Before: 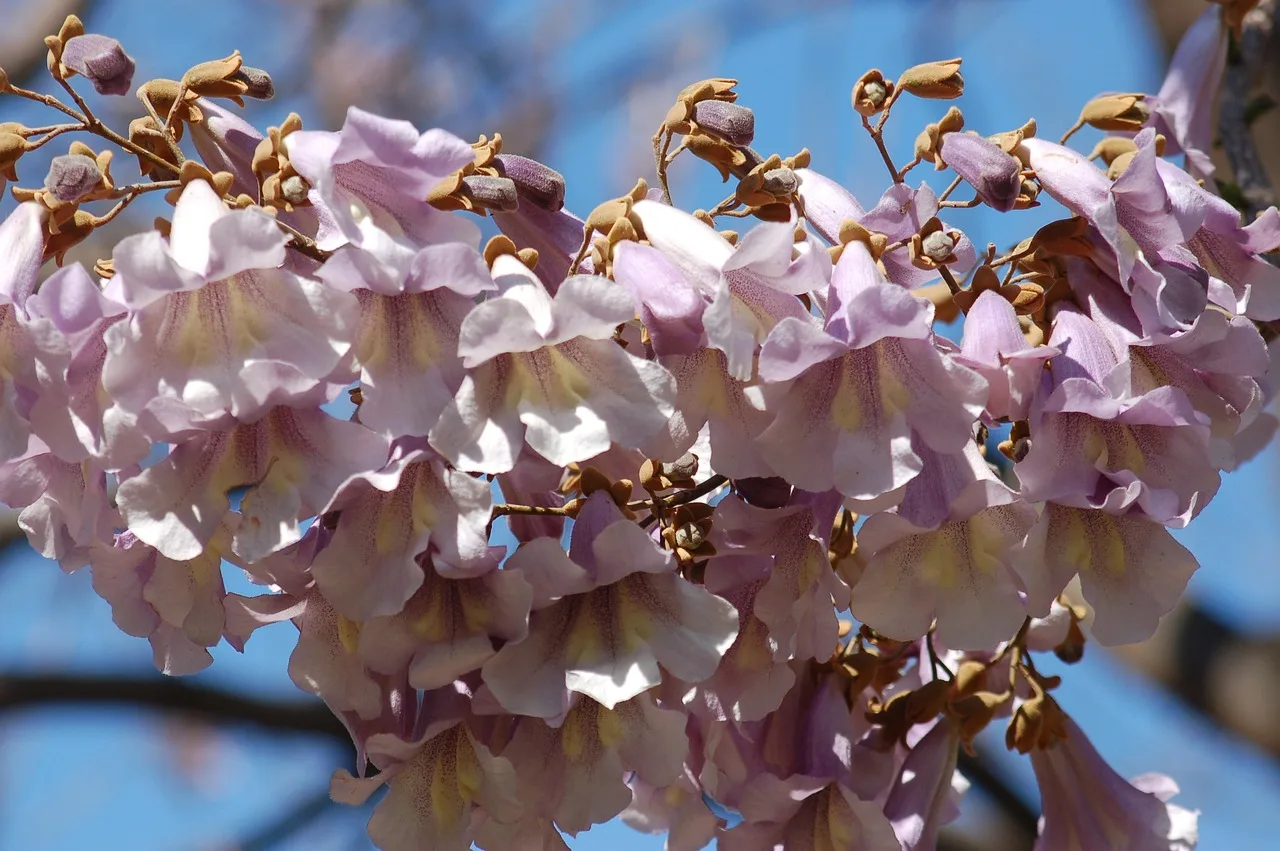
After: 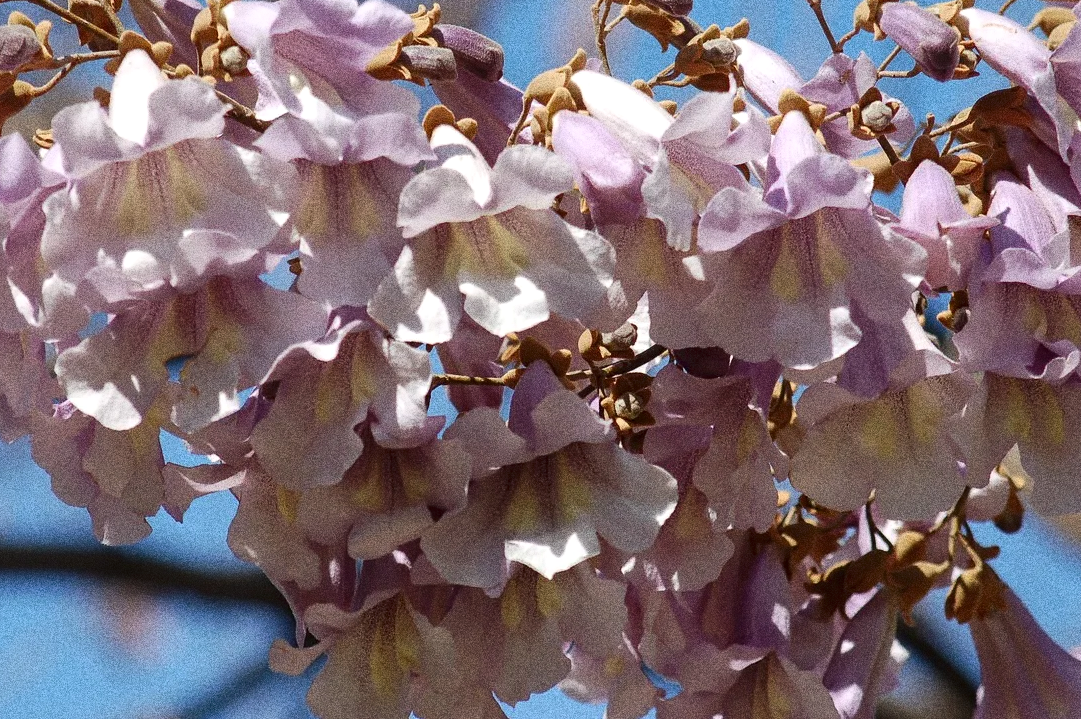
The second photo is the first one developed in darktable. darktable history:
crop and rotate: left 4.842%, top 15.51%, right 10.668%
grain: coarseness 10.62 ISO, strength 55.56%
local contrast: mode bilateral grid, contrast 20, coarseness 50, detail 120%, midtone range 0.2
